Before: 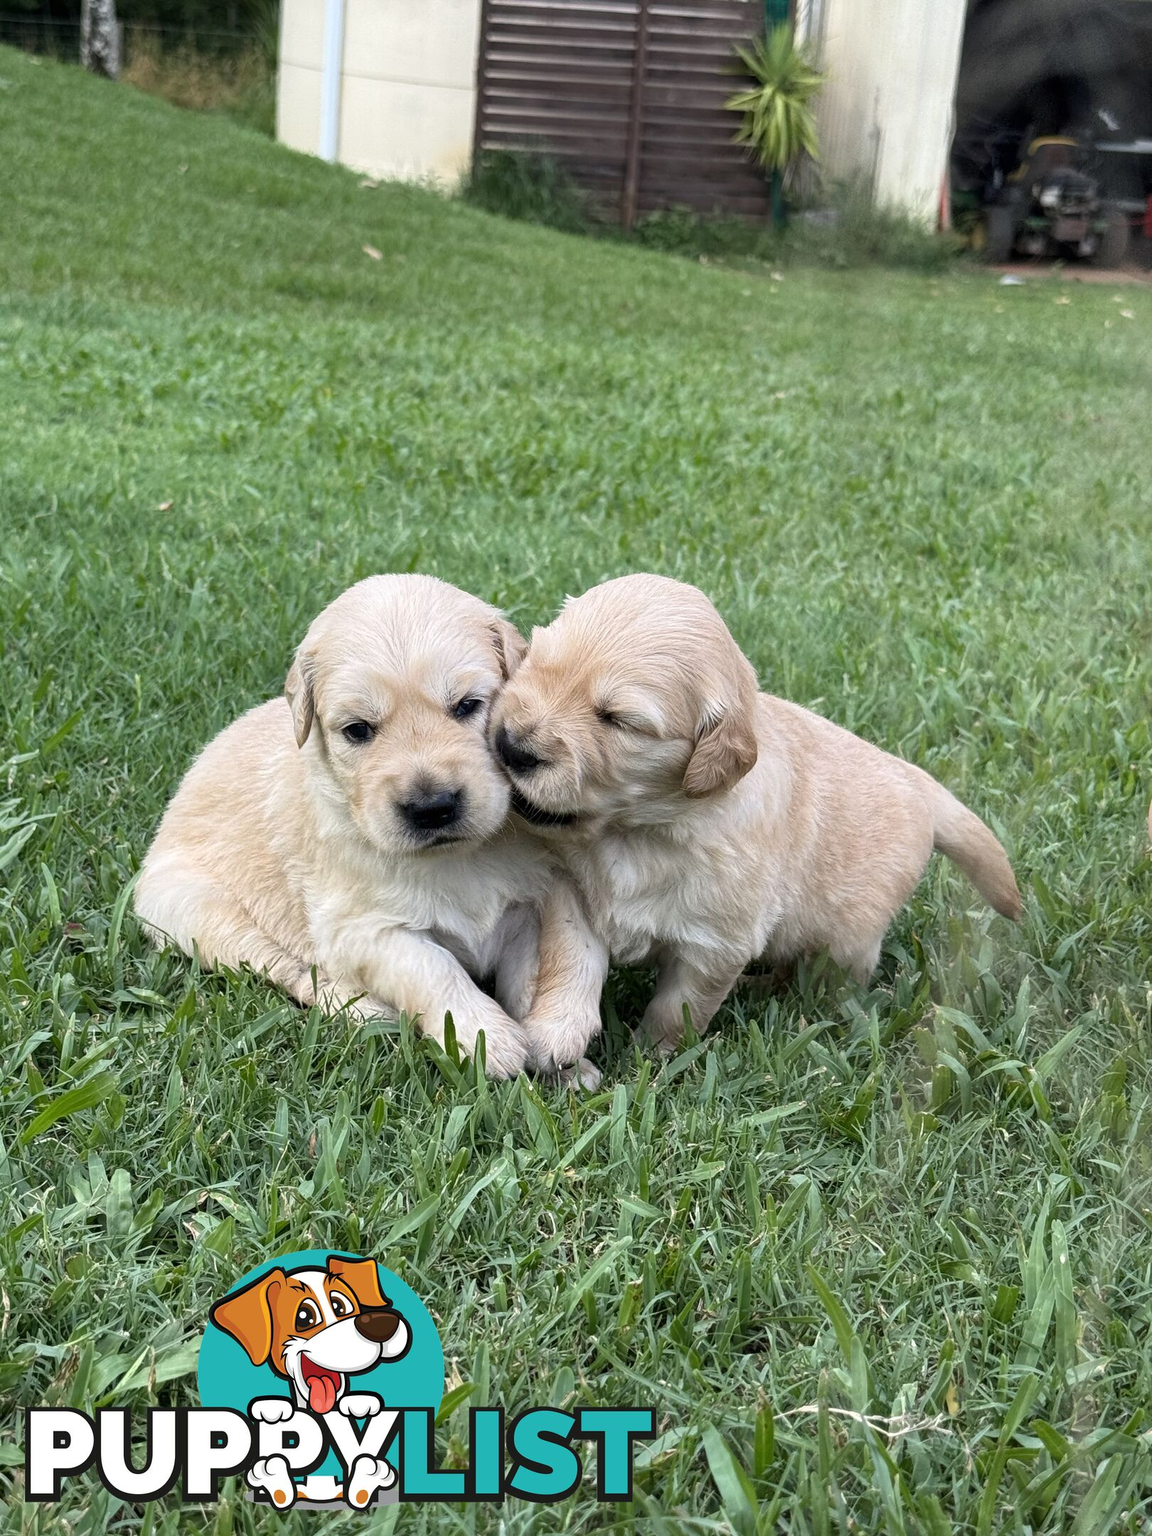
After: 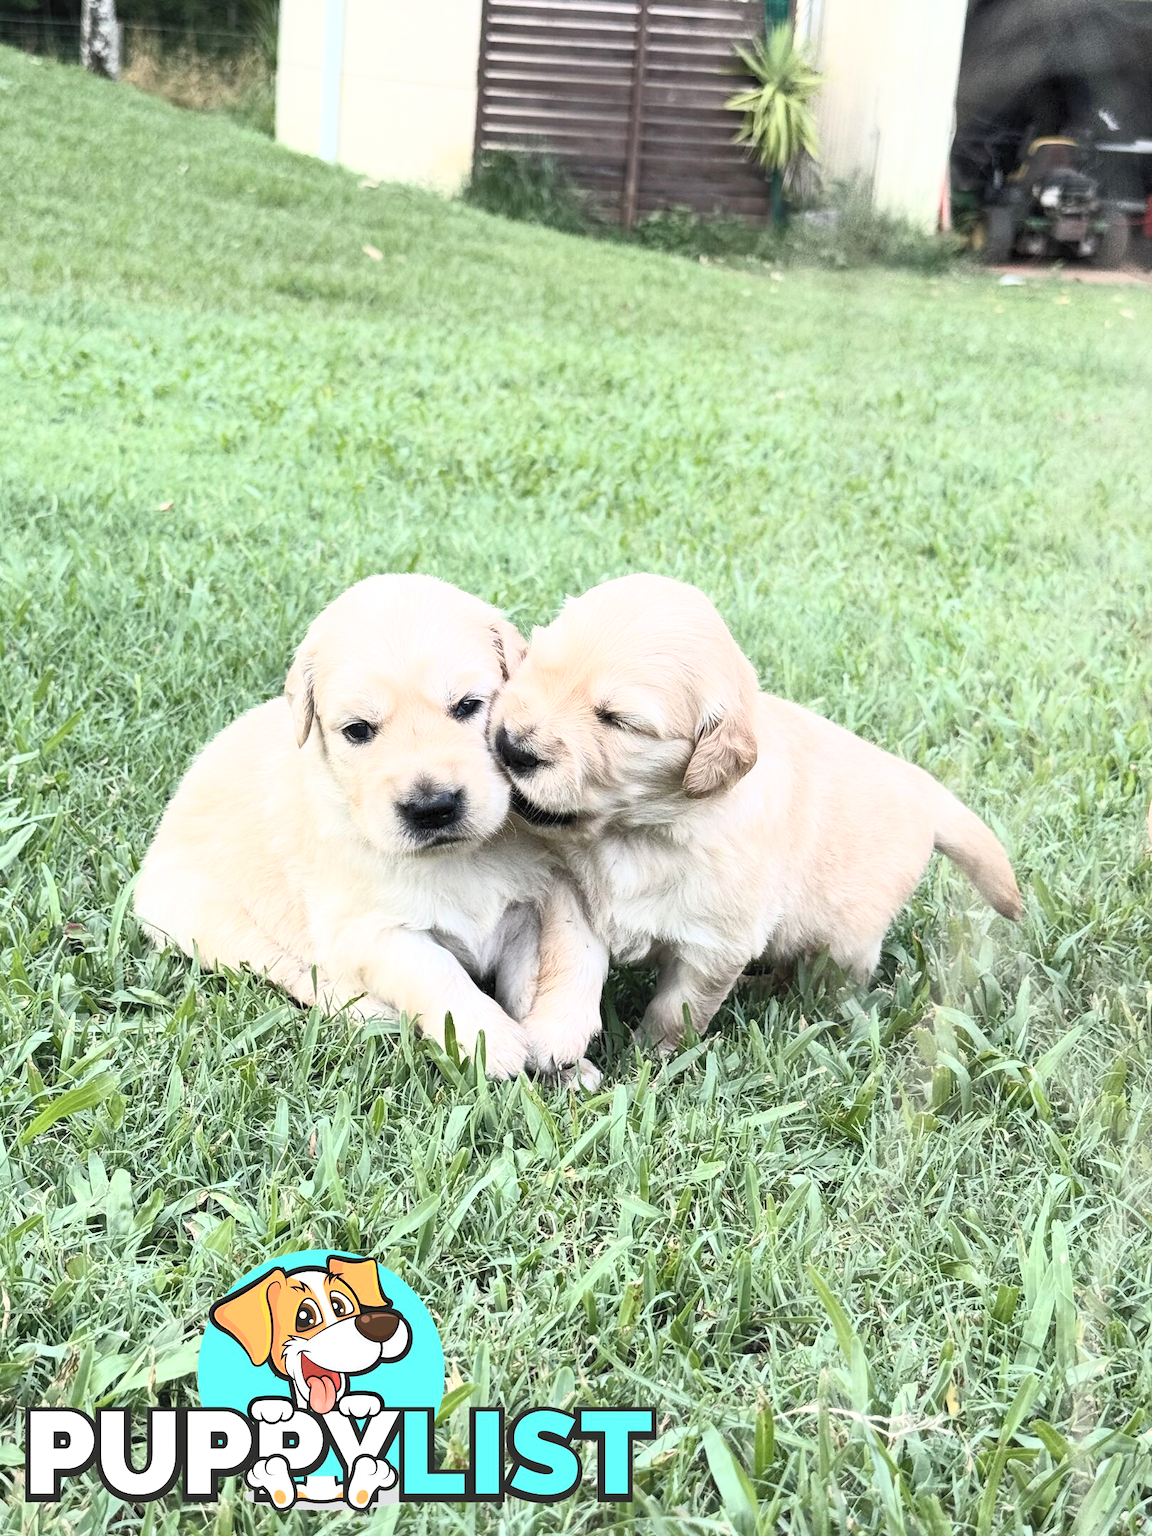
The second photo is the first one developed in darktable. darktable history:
contrast brightness saturation: contrast 0.43, brightness 0.56, saturation -0.18
exposure: exposure 0.167 EV, compensate highlight preservation false
